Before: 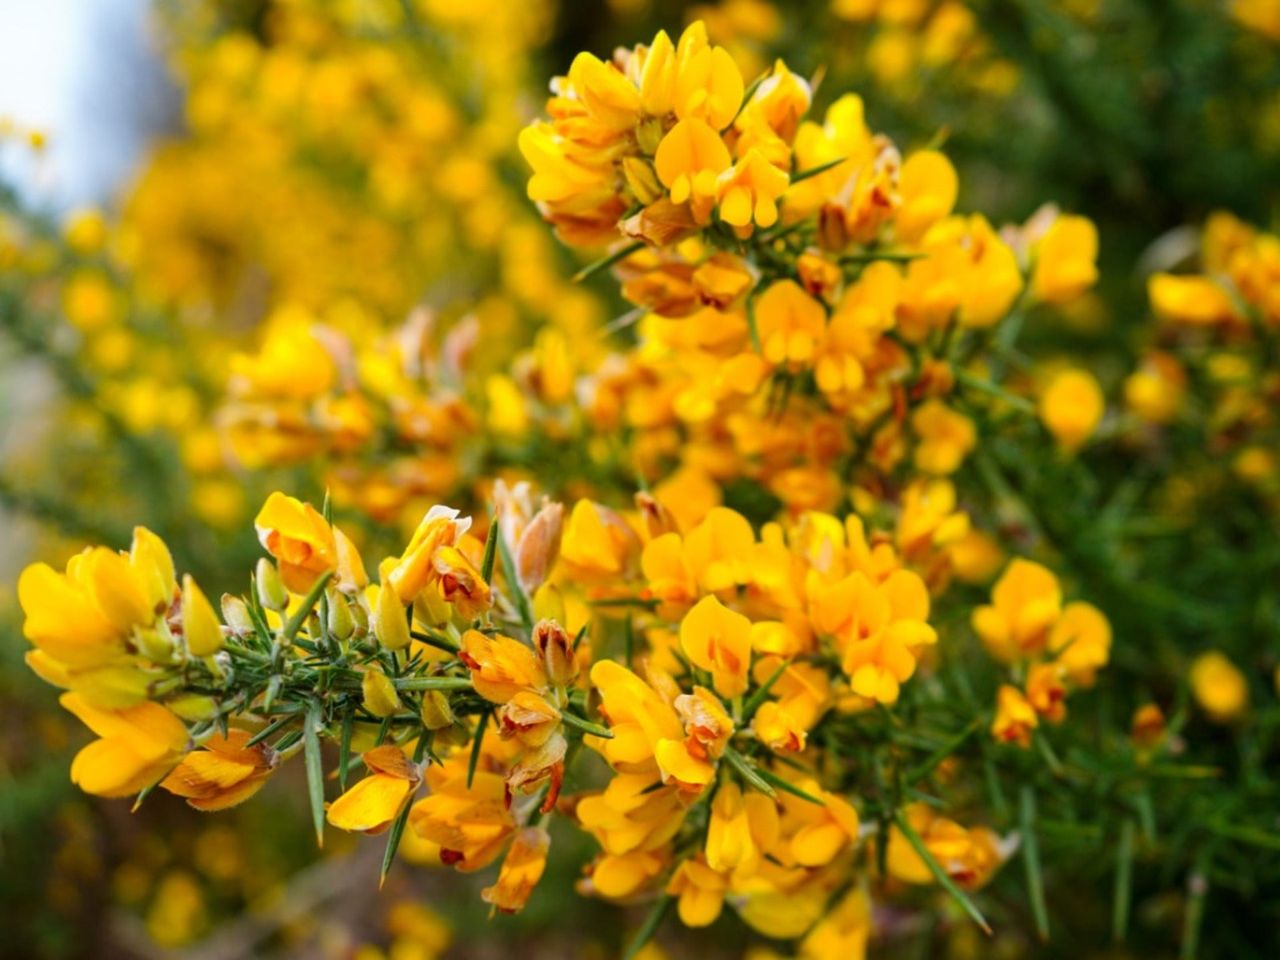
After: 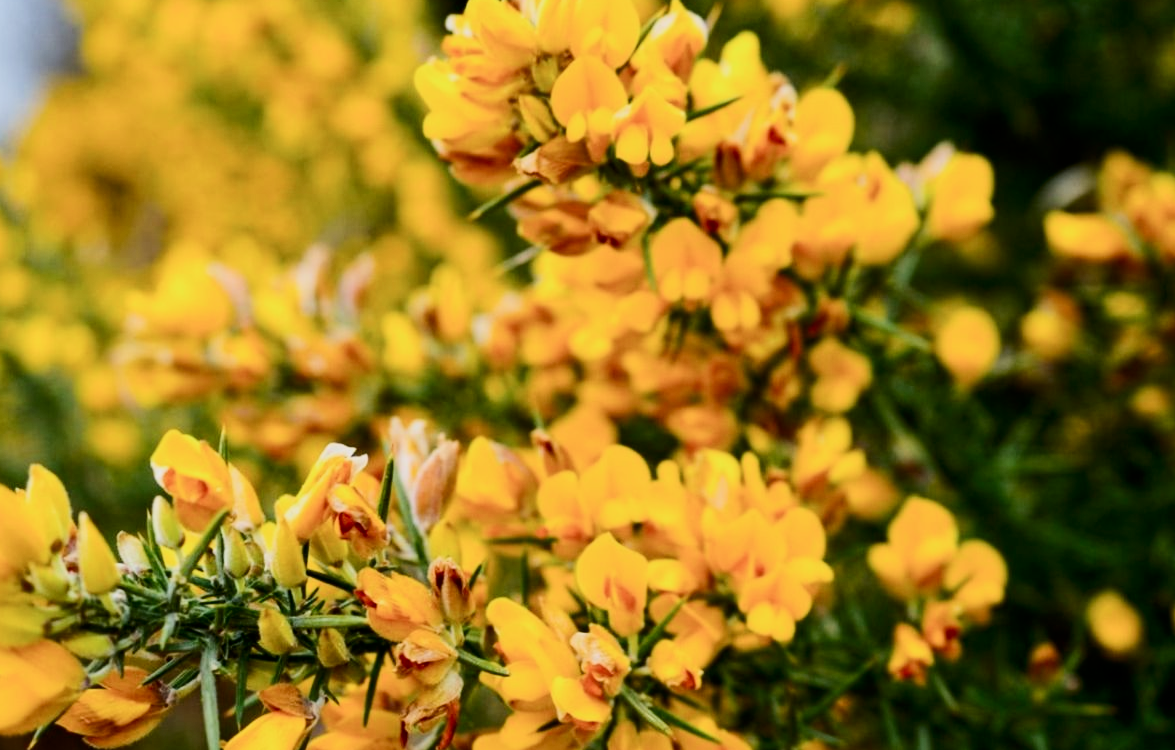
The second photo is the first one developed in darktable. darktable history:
crop: left 8.147%, top 6.525%, bottom 15.321%
contrast brightness saturation: contrast 0.282
filmic rgb: black relative exposure -7.65 EV, white relative exposure 4.56 EV, hardness 3.61
